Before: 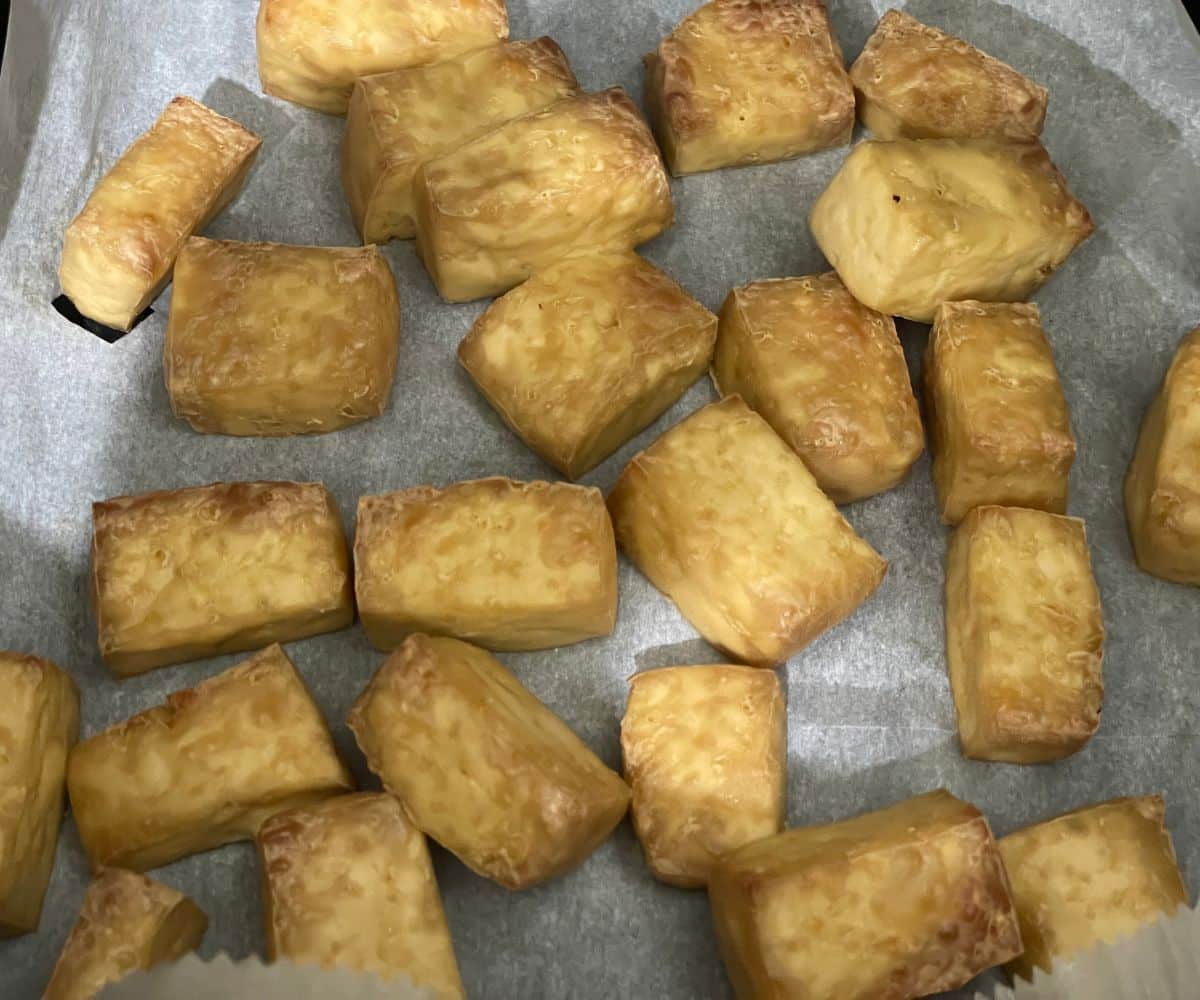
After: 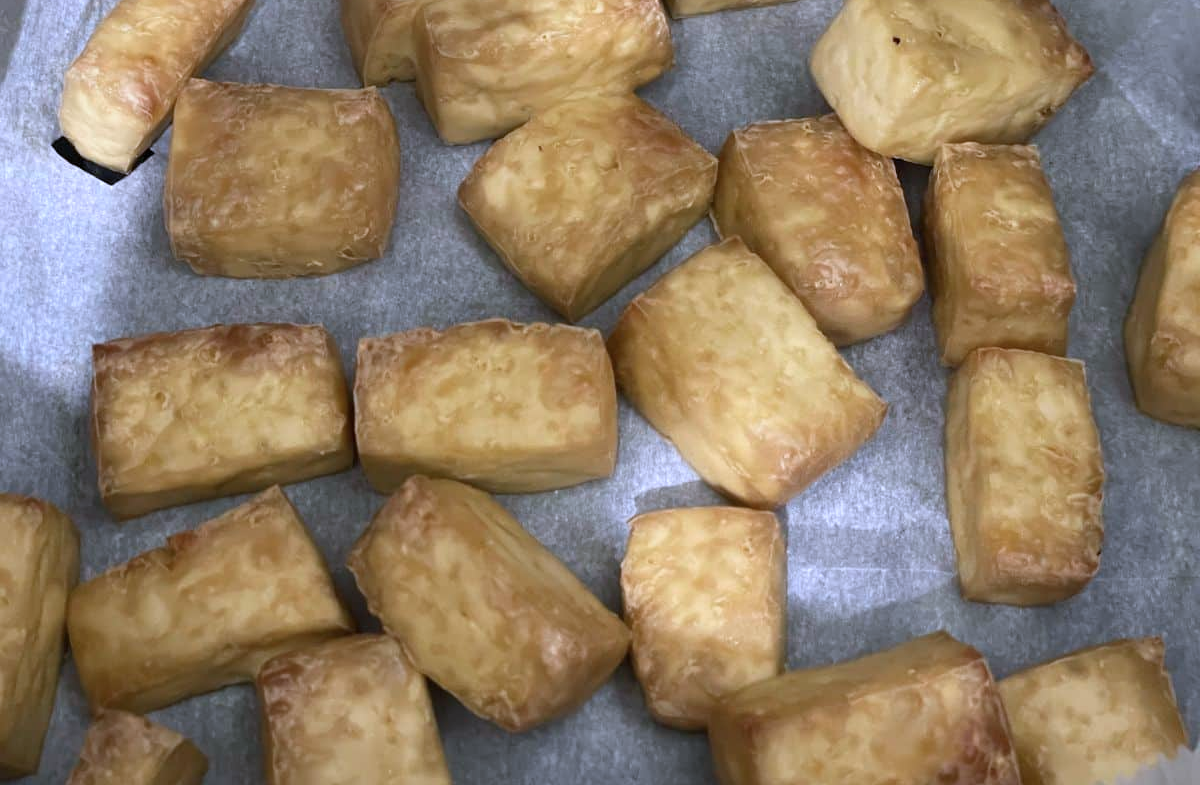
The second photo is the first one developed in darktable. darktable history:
crop and rotate: top 15.886%, bottom 5.526%
color calibration: illuminant as shot in camera, x 0.379, y 0.395, temperature 4148.04 K
